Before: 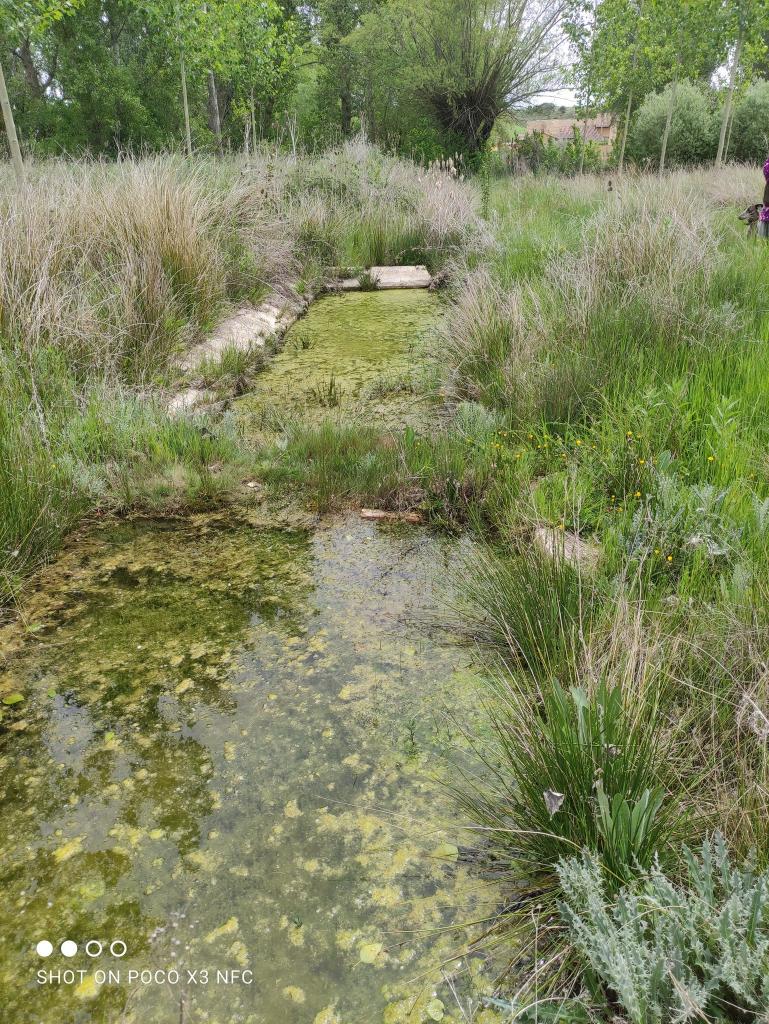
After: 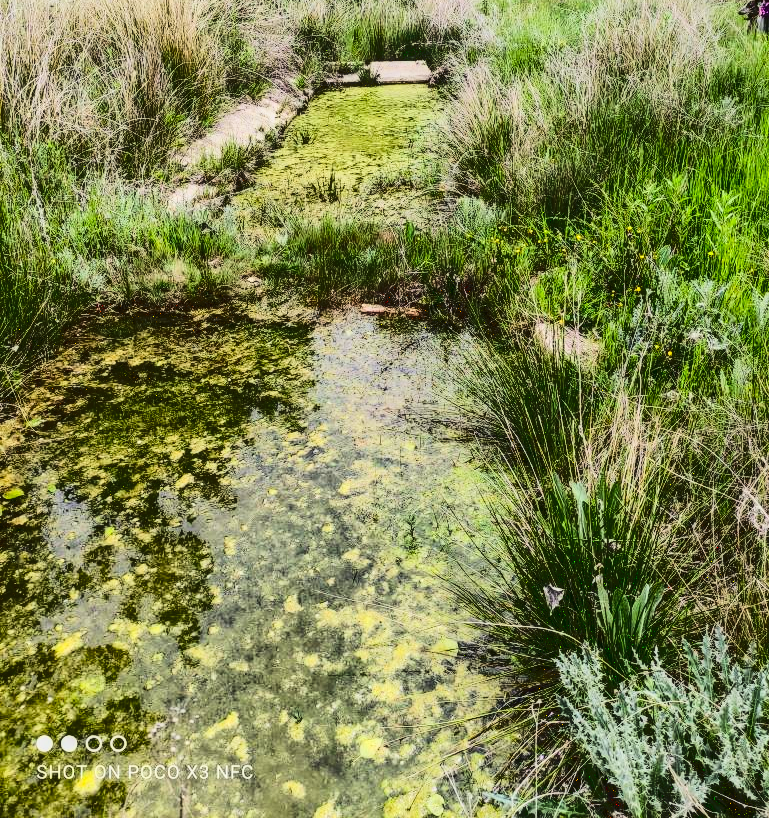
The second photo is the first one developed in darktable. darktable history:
local contrast: detail 109%
crop and rotate: top 20.036%
tone curve: curves: ch0 [(0, 0.006) (0.184, 0.117) (0.405, 0.46) (0.456, 0.528) (0.634, 0.728) (0.877, 0.89) (0.984, 0.935)]; ch1 [(0, 0) (0.443, 0.43) (0.492, 0.489) (0.566, 0.579) (0.595, 0.625) (0.608, 0.667) (0.65, 0.729) (1, 1)]; ch2 [(0, 0) (0.33, 0.301) (0.421, 0.443) (0.447, 0.489) (0.492, 0.498) (0.537, 0.583) (0.586, 0.591) (0.663, 0.686) (1, 1)]
tone equalizer: -8 EV -0.401 EV, -7 EV -0.382 EV, -6 EV -0.299 EV, -5 EV -0.247 EV, -3 EV 0.208 EV, -2 EV 0.329 EV, -1 EV 0.375 EV, +0 EV 0.41 EV, edges refinement/feathering 500, mask exposure compensation -1.57 EV, preserve details no
contrast brightness saturation: contrast 0.218, brightness -0.184, saturation 0.231
